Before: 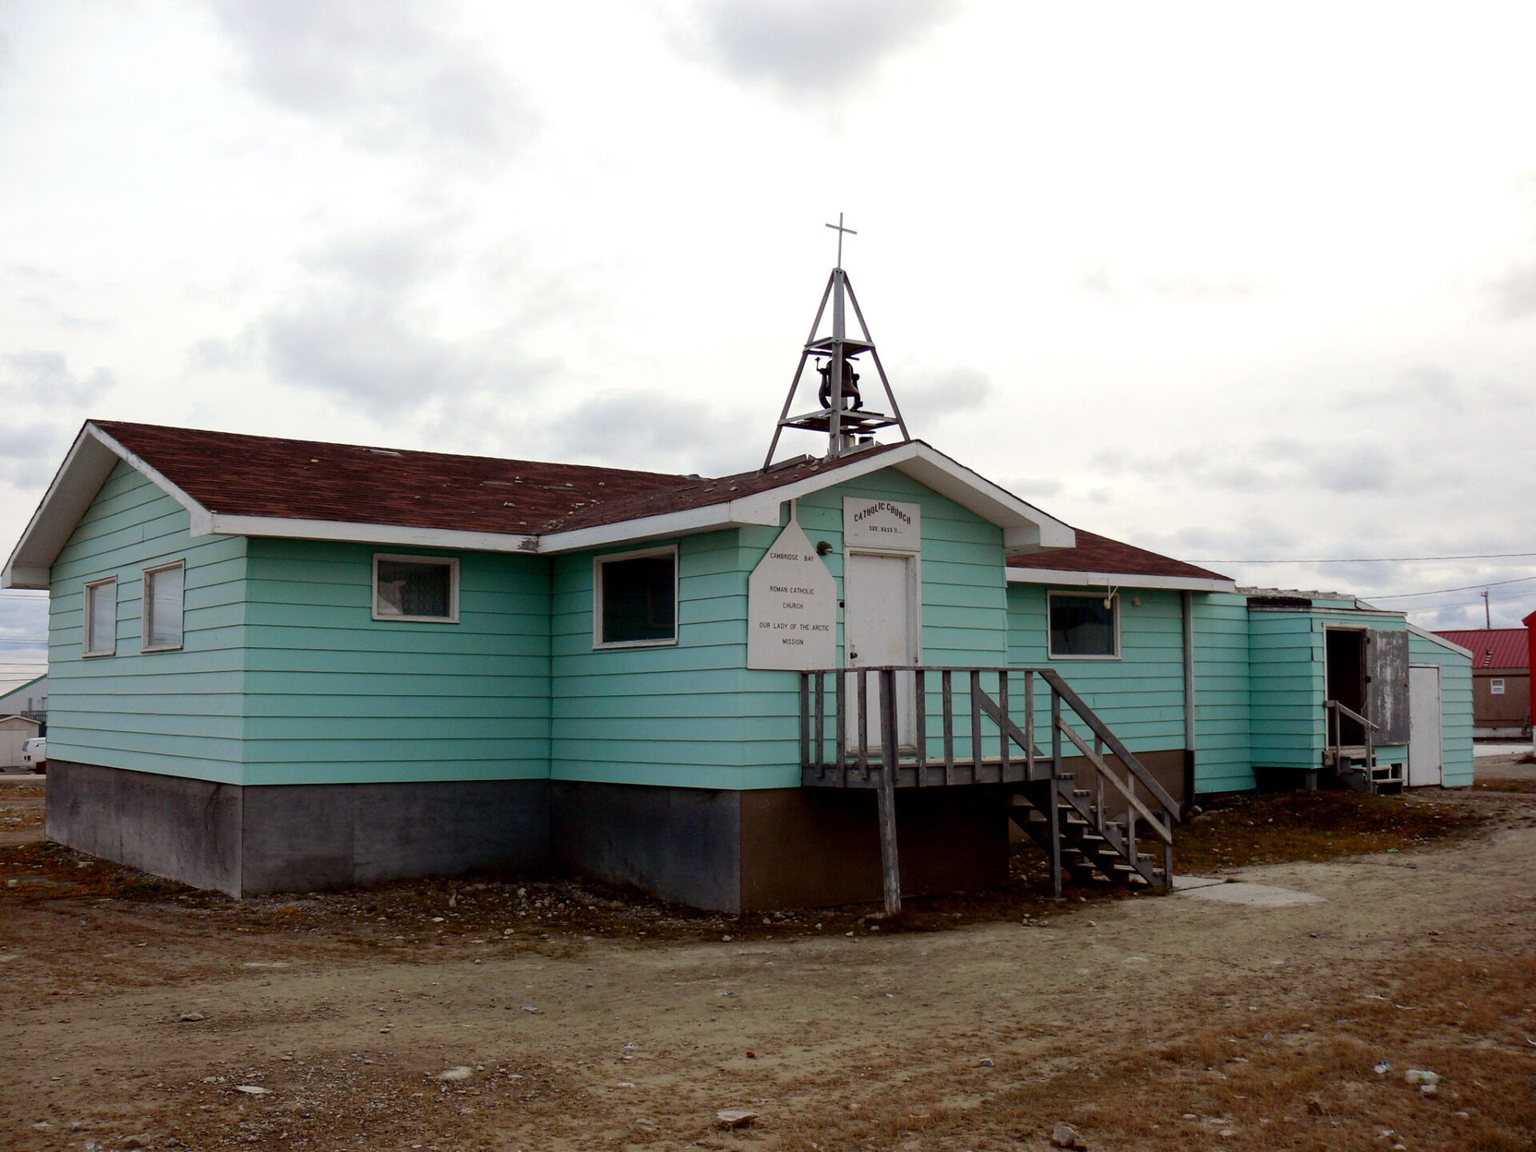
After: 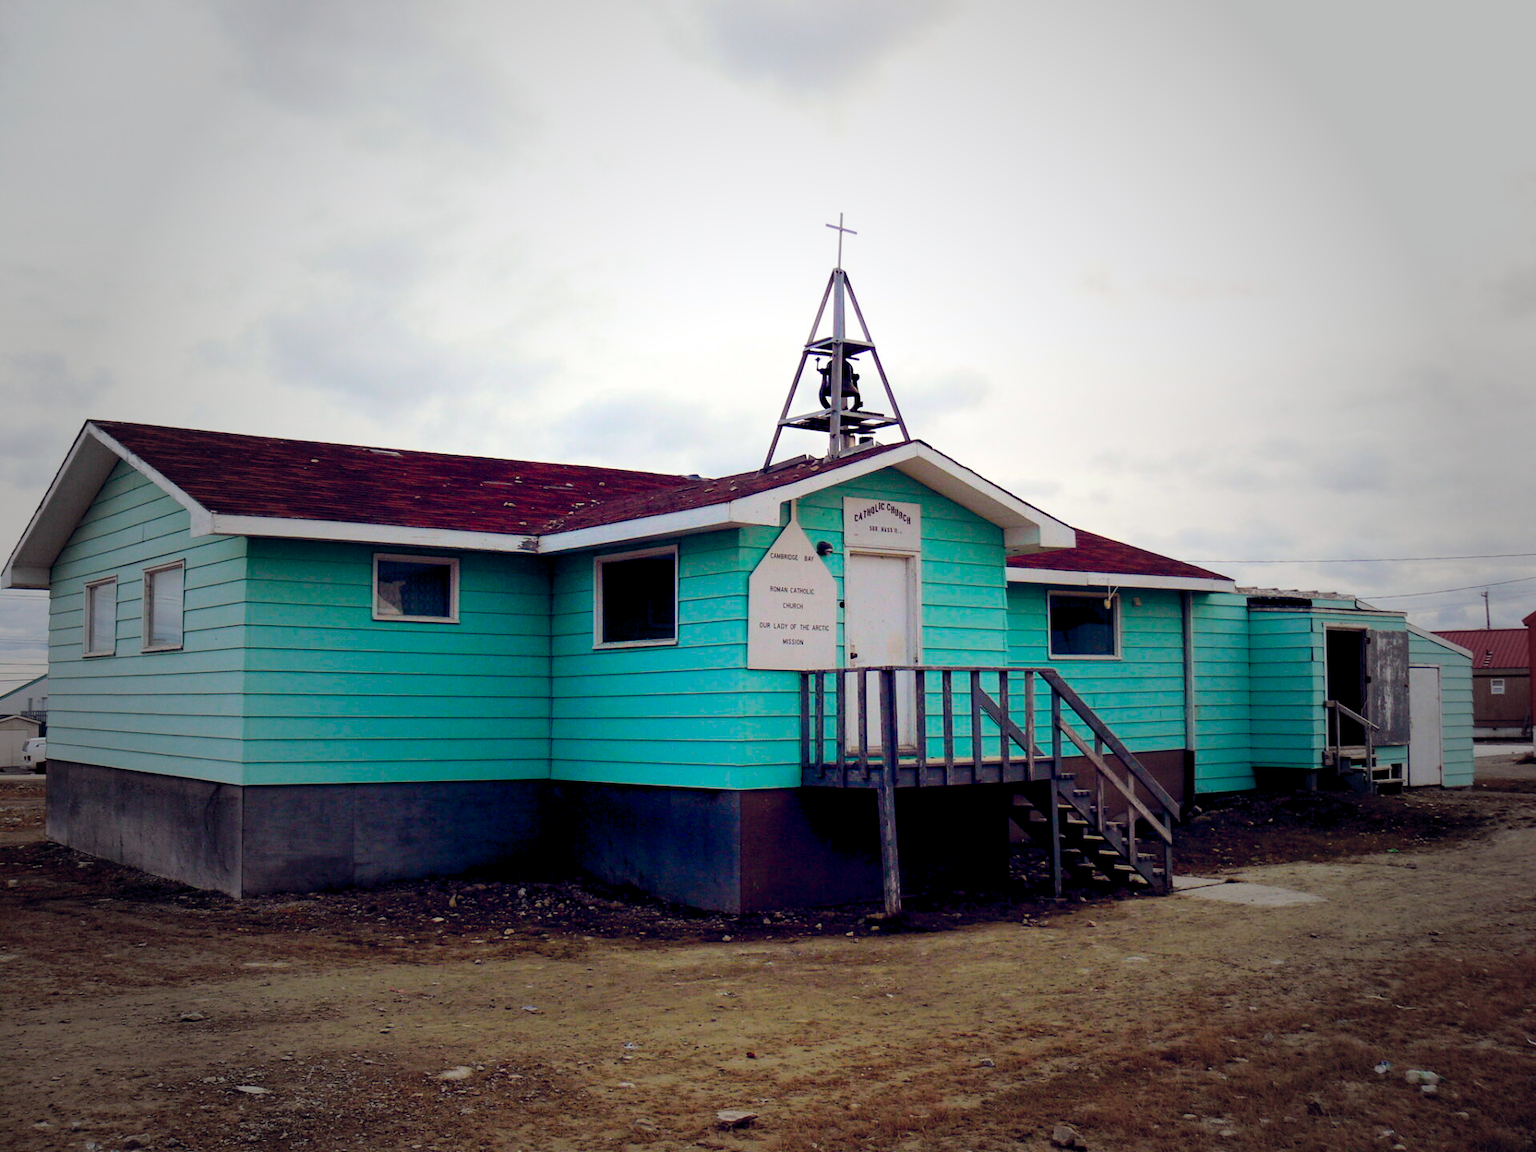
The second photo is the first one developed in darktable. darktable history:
color balance rgb: global offset › luminance -0.272%, global offset › chroma 0.303%, global offset › hue 259.43°, linear chroma grading › shadows 16.924%, linear chroma grading › highlights 60.737%, linear chroma grading › global chroma 49.548%, perceptual saturation grading › global saturation 0.504%, global vibrance 20%
vignetting: fall-off start 33.16%, fall-off radius 64.65%, width/height ratio 0.954
tone curve: curves: ch0 [(0, 0) (0.004, 0.001) (0.133, 0.112) (0.325, 0.362) (0.832, 0.893) (1, 1)], preserve colors none
